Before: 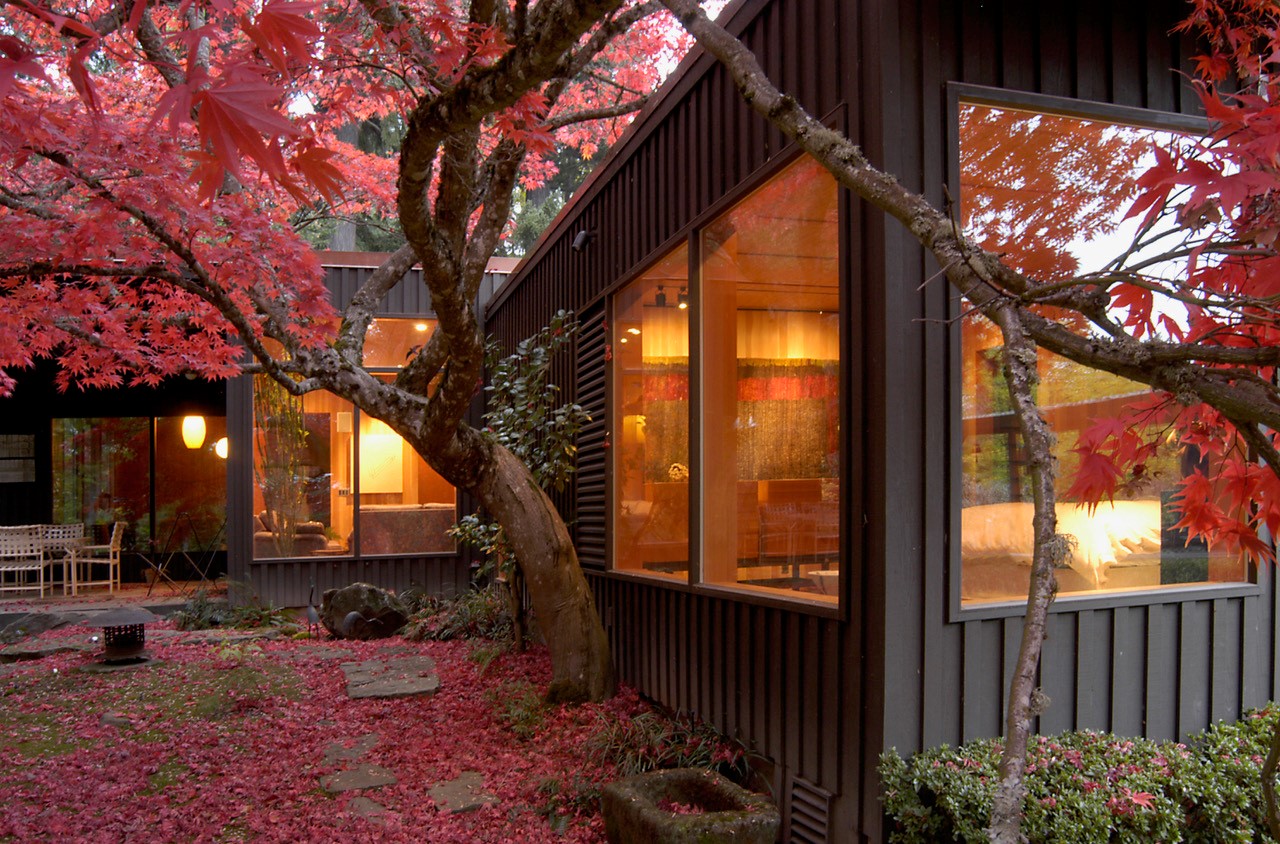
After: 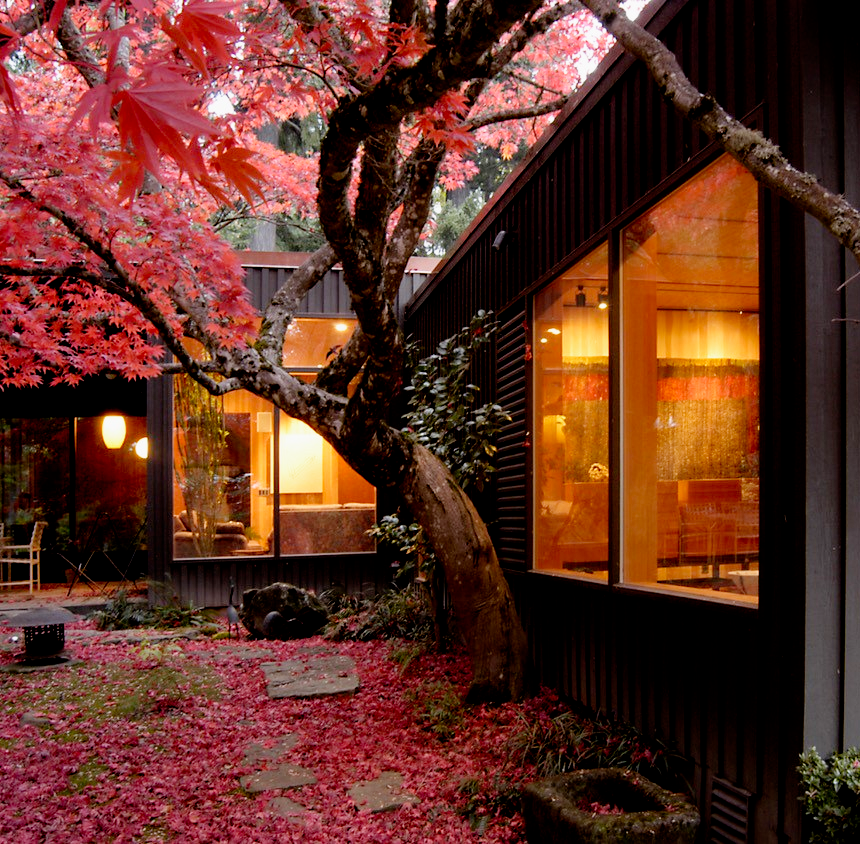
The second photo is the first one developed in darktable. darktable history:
tone equalizer: -8 EV -0.757 EV, -7 EV -0.679 EV, -6 EV -0.573 EV, -5 EV -0.404 EV, -3 EV 0.374 EV, -2 EV 0.6 EV, -1 EV 0.687 EV, +0 EV 0.752 EV
crop and rotate: left 6.323%, right 26.456%
filmic rgb: black relative exposure -7.76 EV, white relative exposure 4.44 EV, threshold 5.97 EV, target black luminance 0%, hardness 3.76, latitude 50.67%, contrast 1.068, highlights saturation mix 8.93%, shadows ↔ highlights balance -0.233%, add noise in highlights 0.001, preserve chrominance no, color science v3 (2019), use custom middle-gray values true, contrast in highlights soft, enable highlight reconstruction true
